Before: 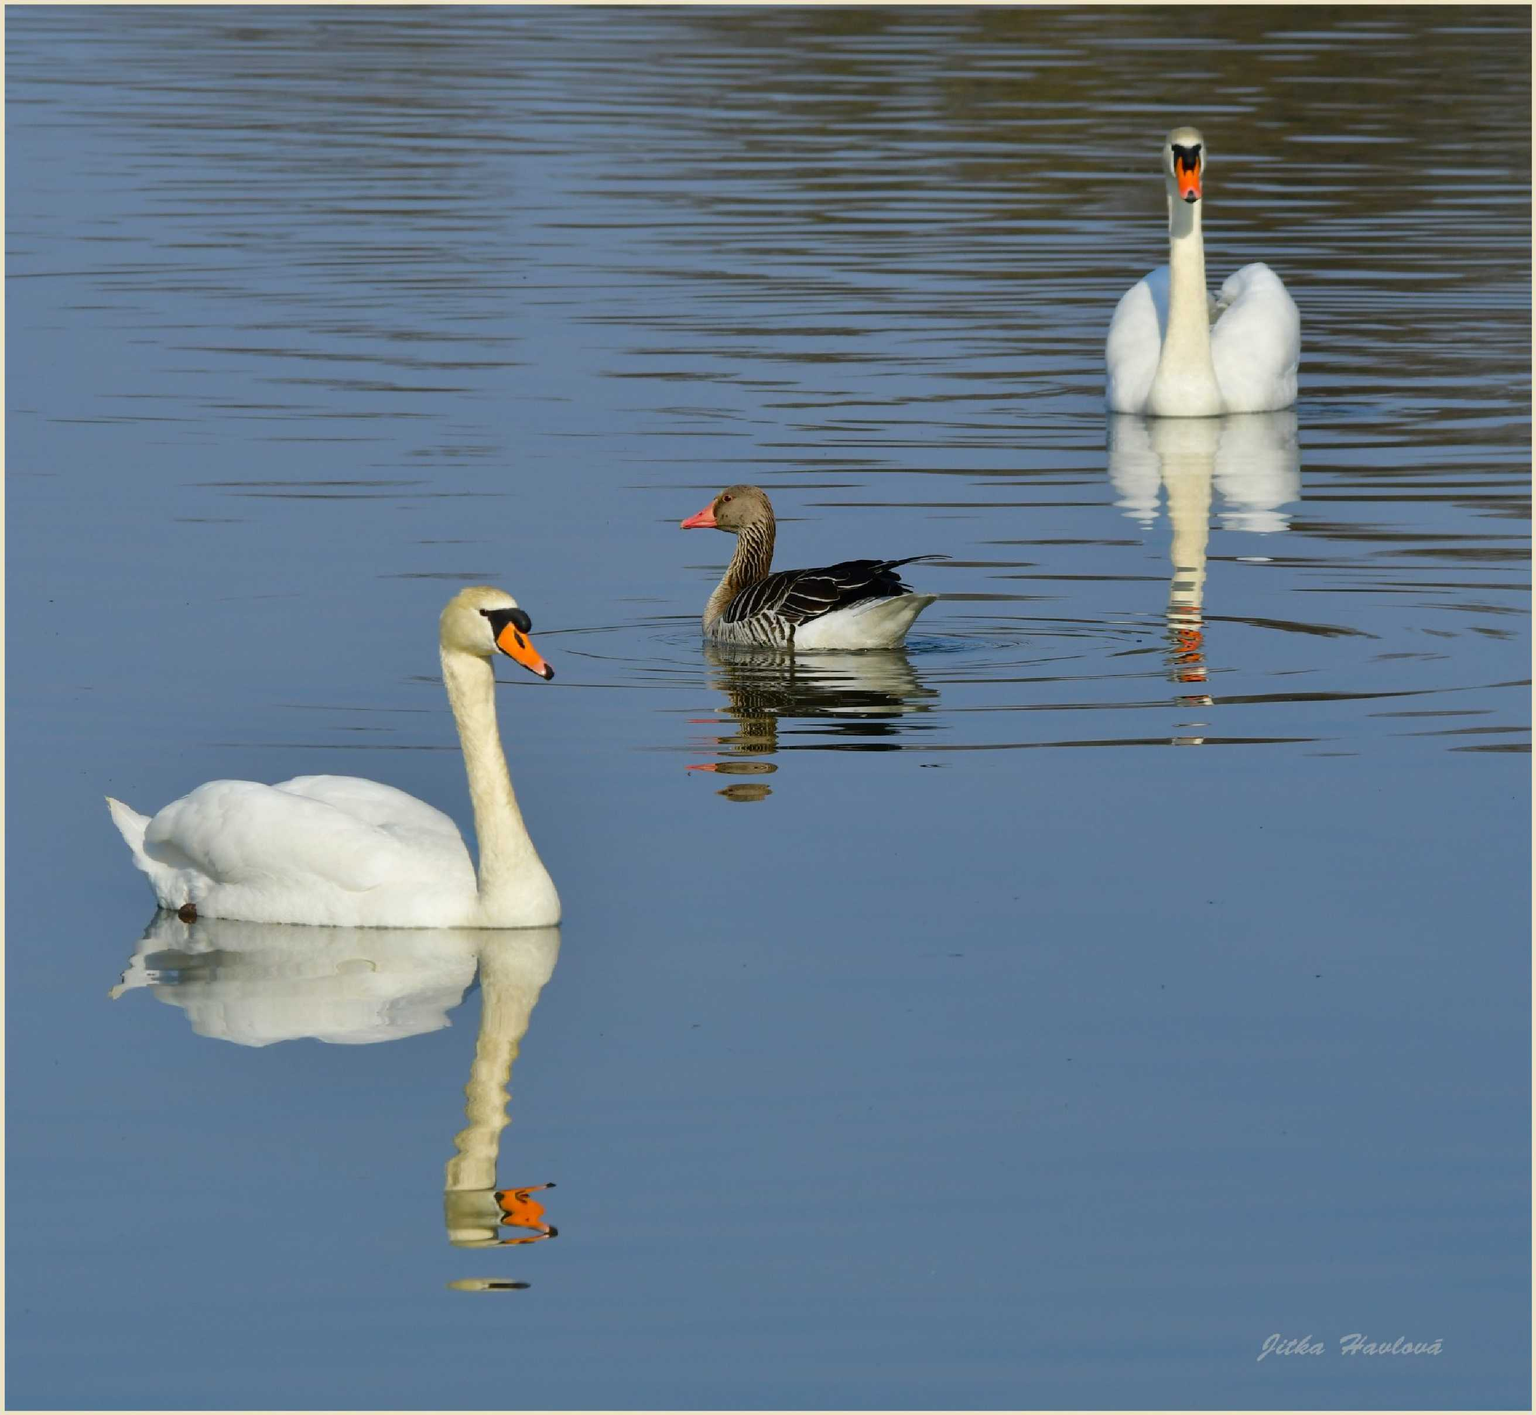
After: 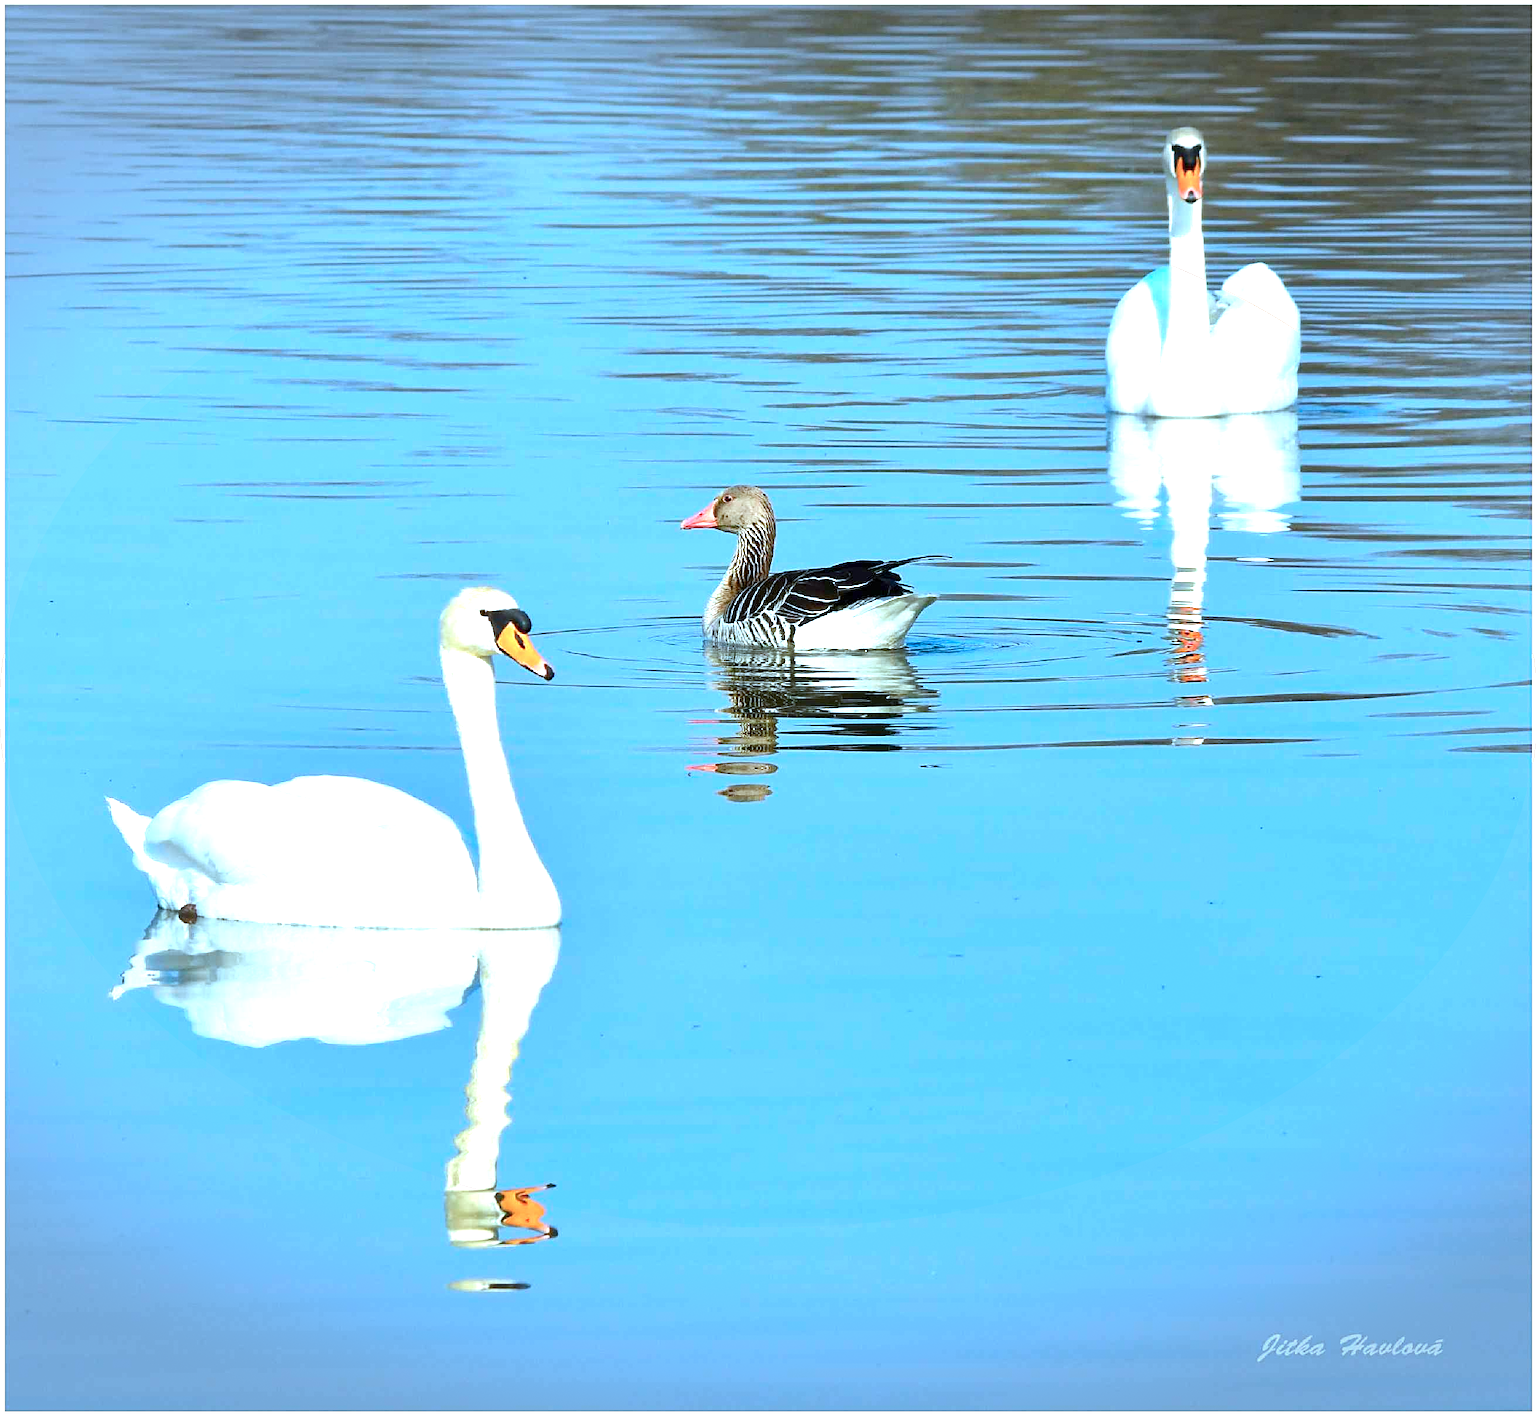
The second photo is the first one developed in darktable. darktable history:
grain: coarseness 0.81 ISO, strength 1.34%, mid-tones bias 0%
white balance: red 0.98, blue 1.034
vignetting: fall-off start 100%, brightness -0.406, saturation -0.3, width/height ratio 1.324, dithering 8-bit output, unbound false
exposure: black level correction 0.001, exposure 1.735 EV, compensate highlight preservation false
sharpen: on, module defaults
color correction: highlights a* -9.35, highlights b* -23.15
